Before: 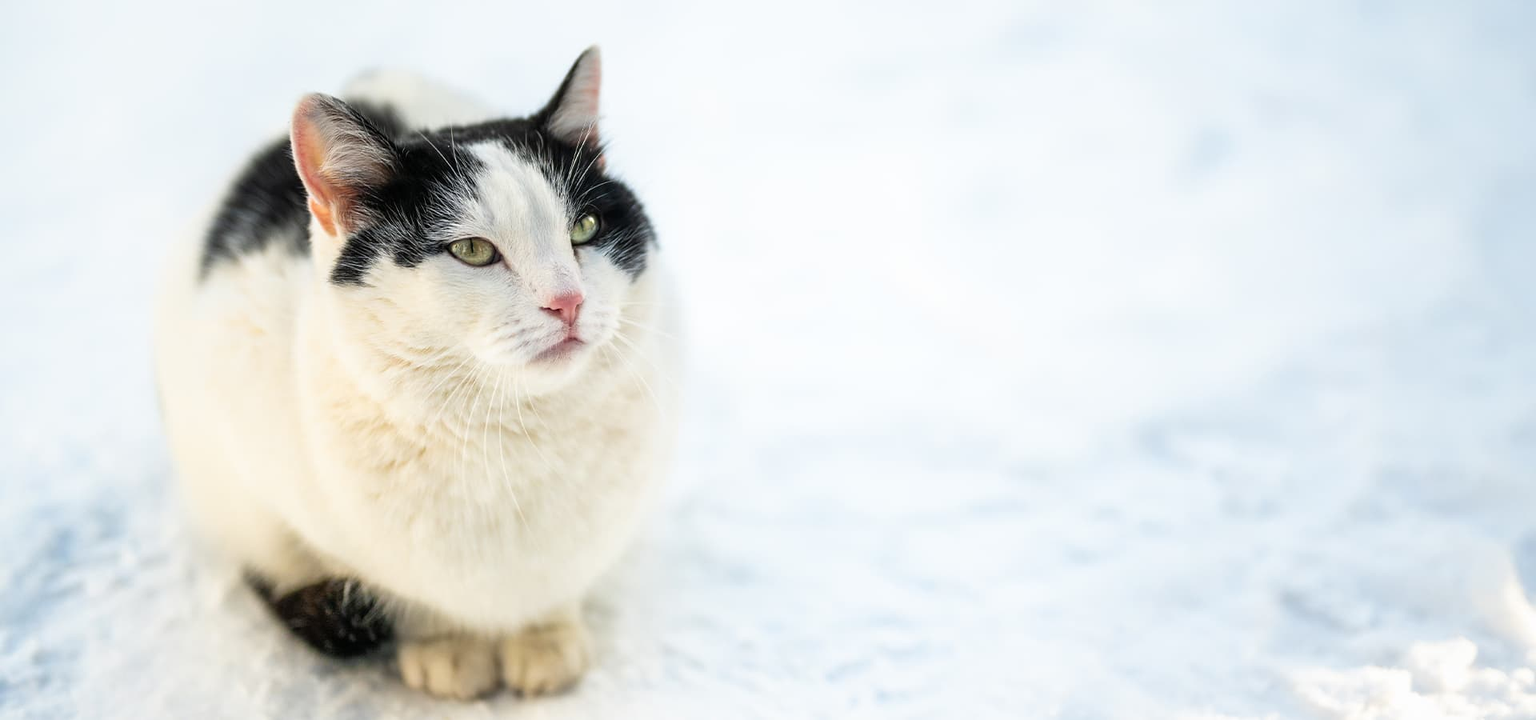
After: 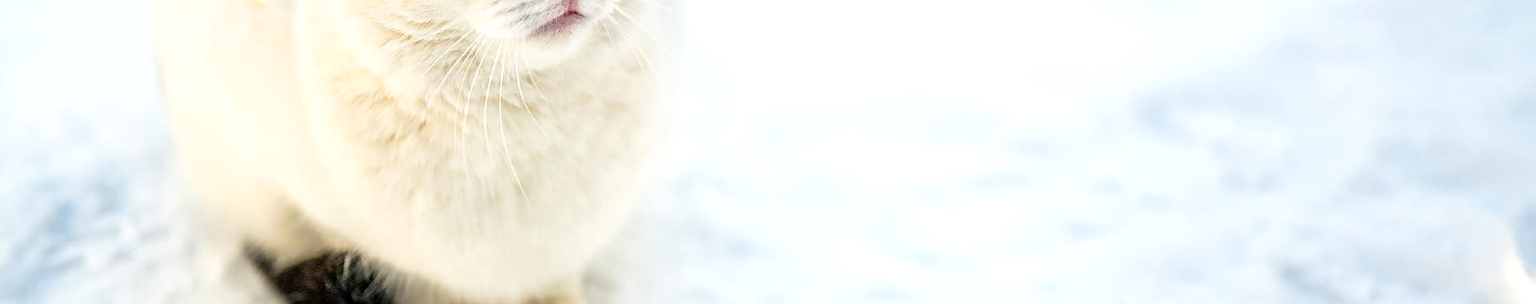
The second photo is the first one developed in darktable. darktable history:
exposure: black level correction 0.002, exposure 0.145 EV, compensate highlight preservation false
sharpen: on, module defaults
crop: top 45.428%, bottom 12.249%
